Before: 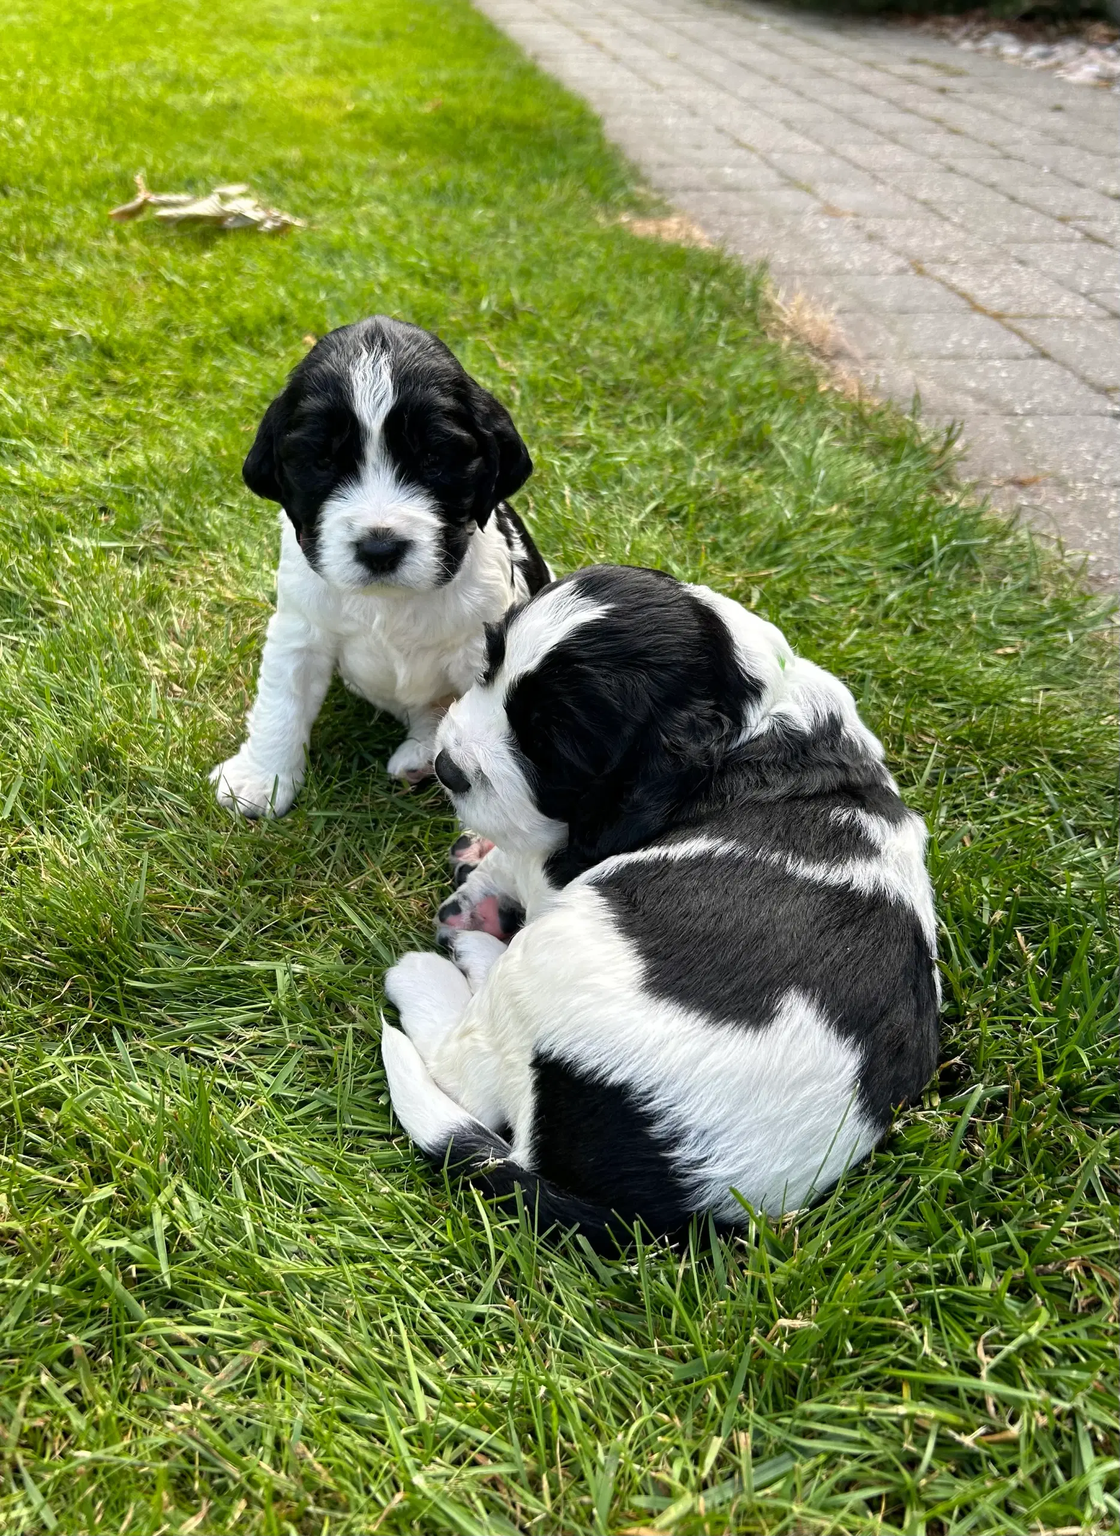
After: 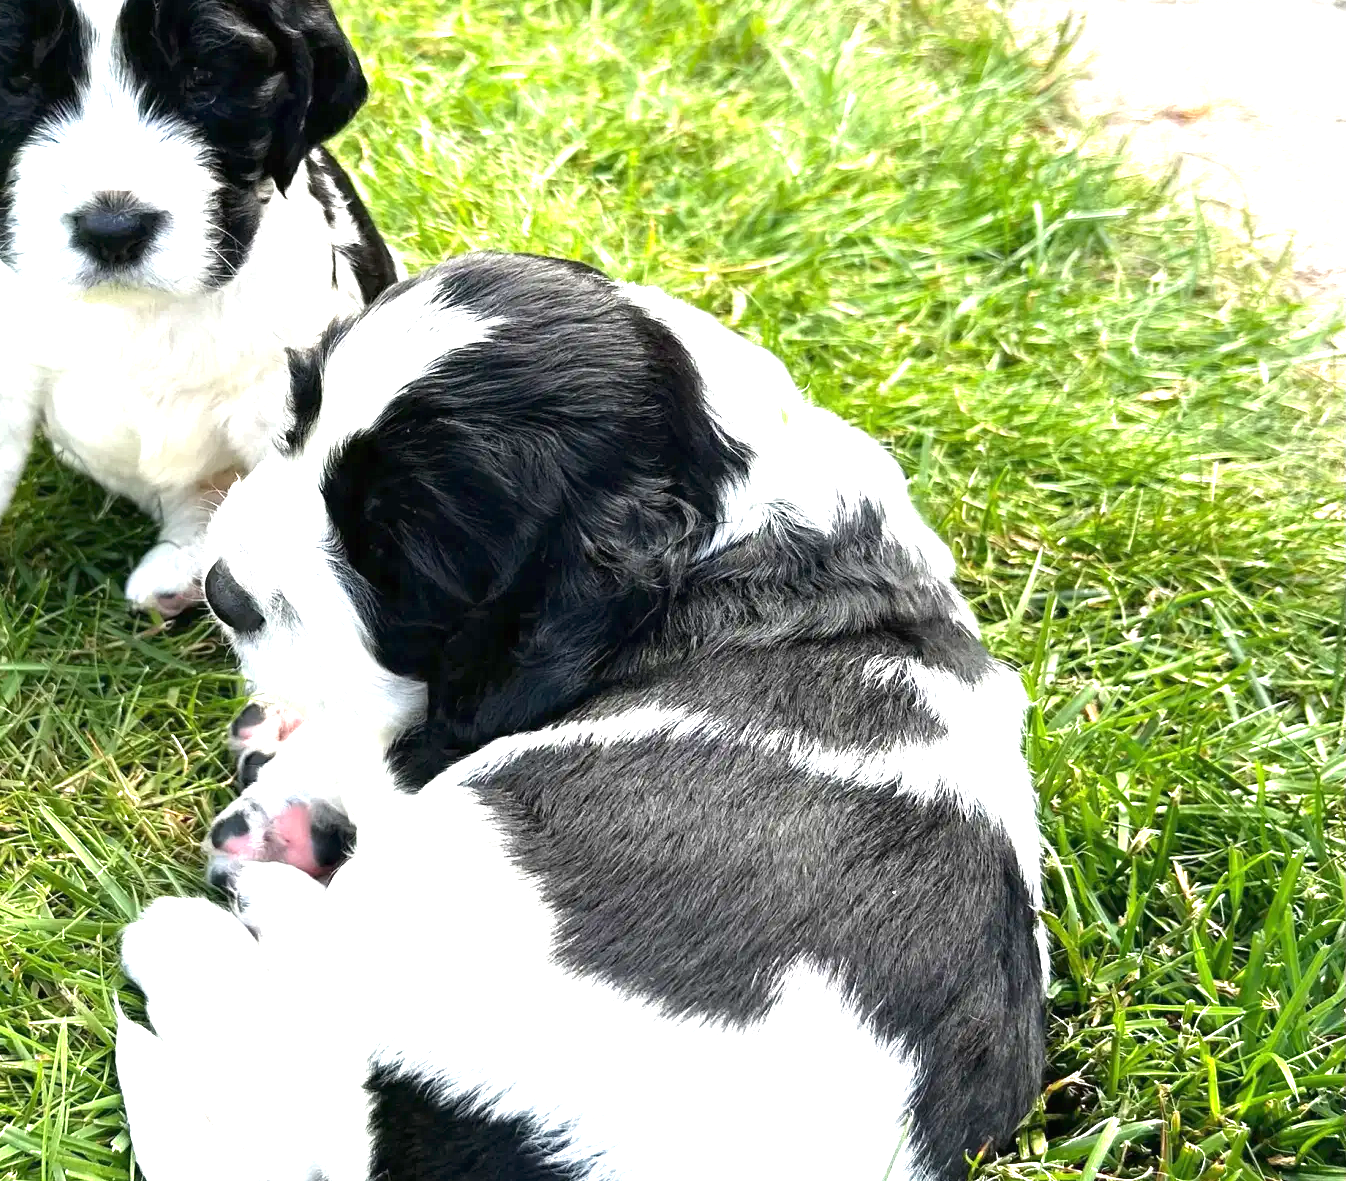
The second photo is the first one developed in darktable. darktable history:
crop and rotate: left 27.882%, top 26.926%, bottom 26.919%
exposure: black level correction 0, exposure 1.68 EV, compensate highlight preservation false
